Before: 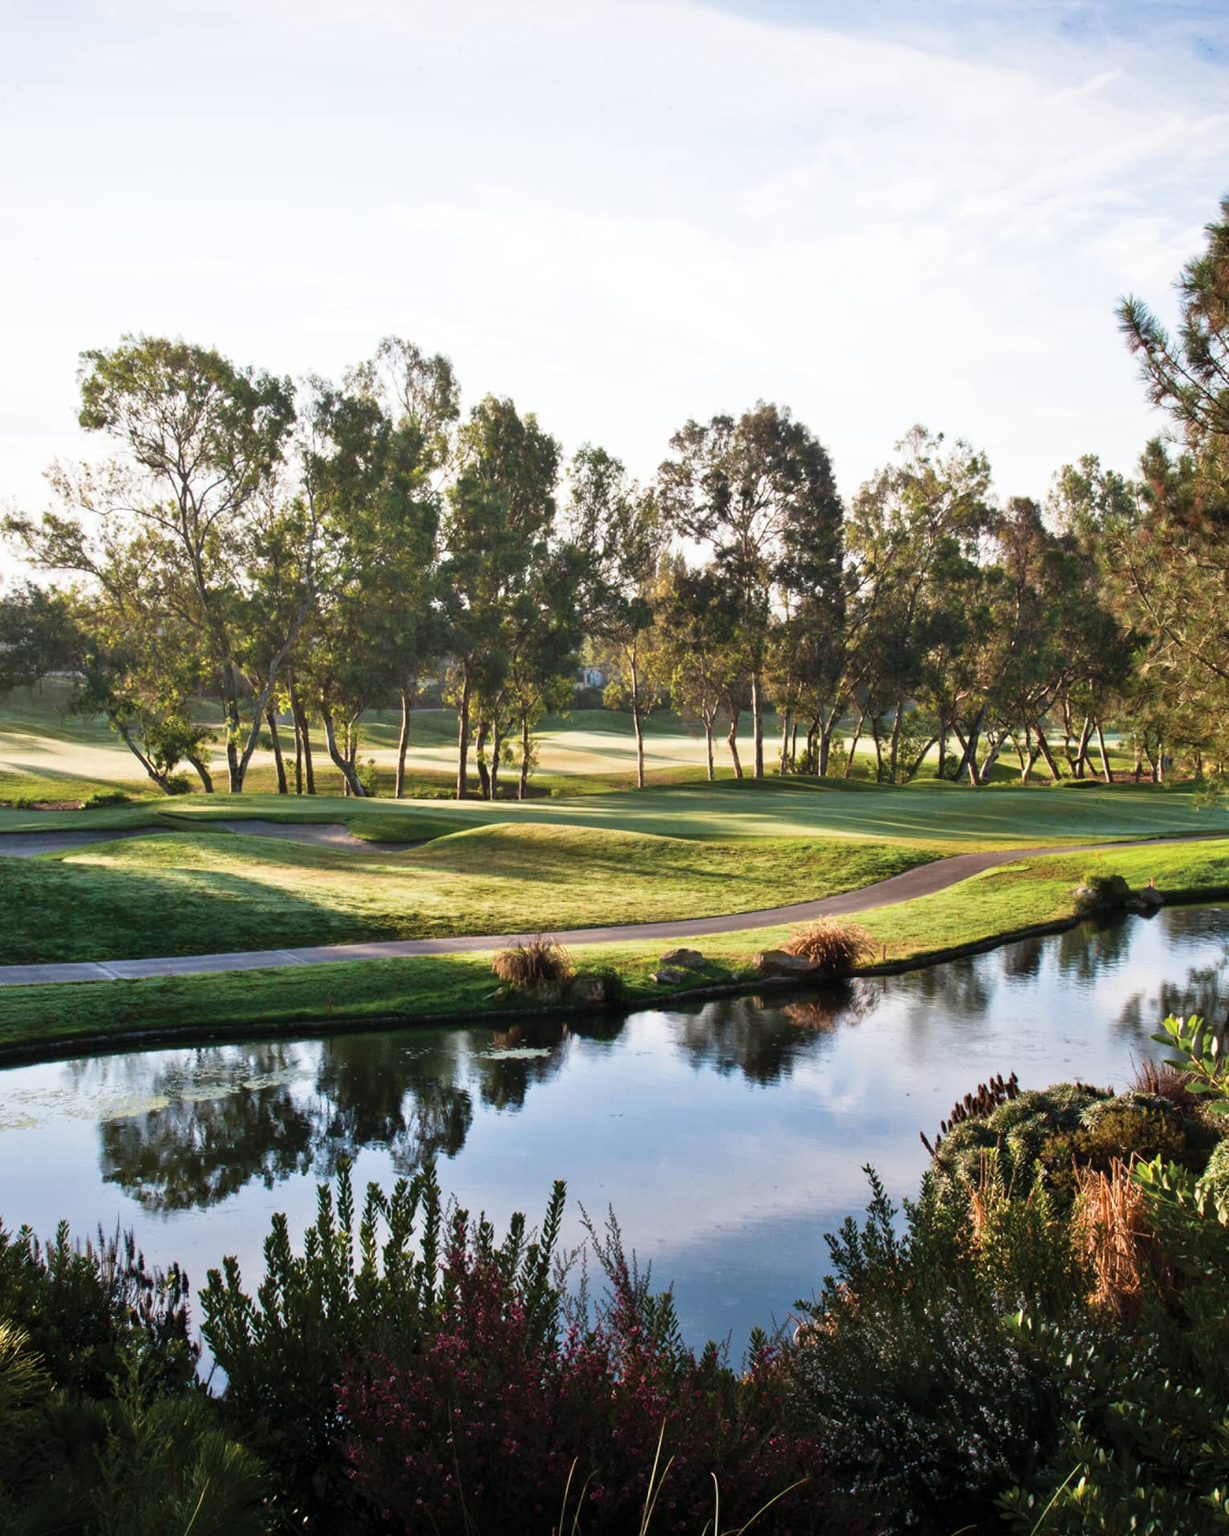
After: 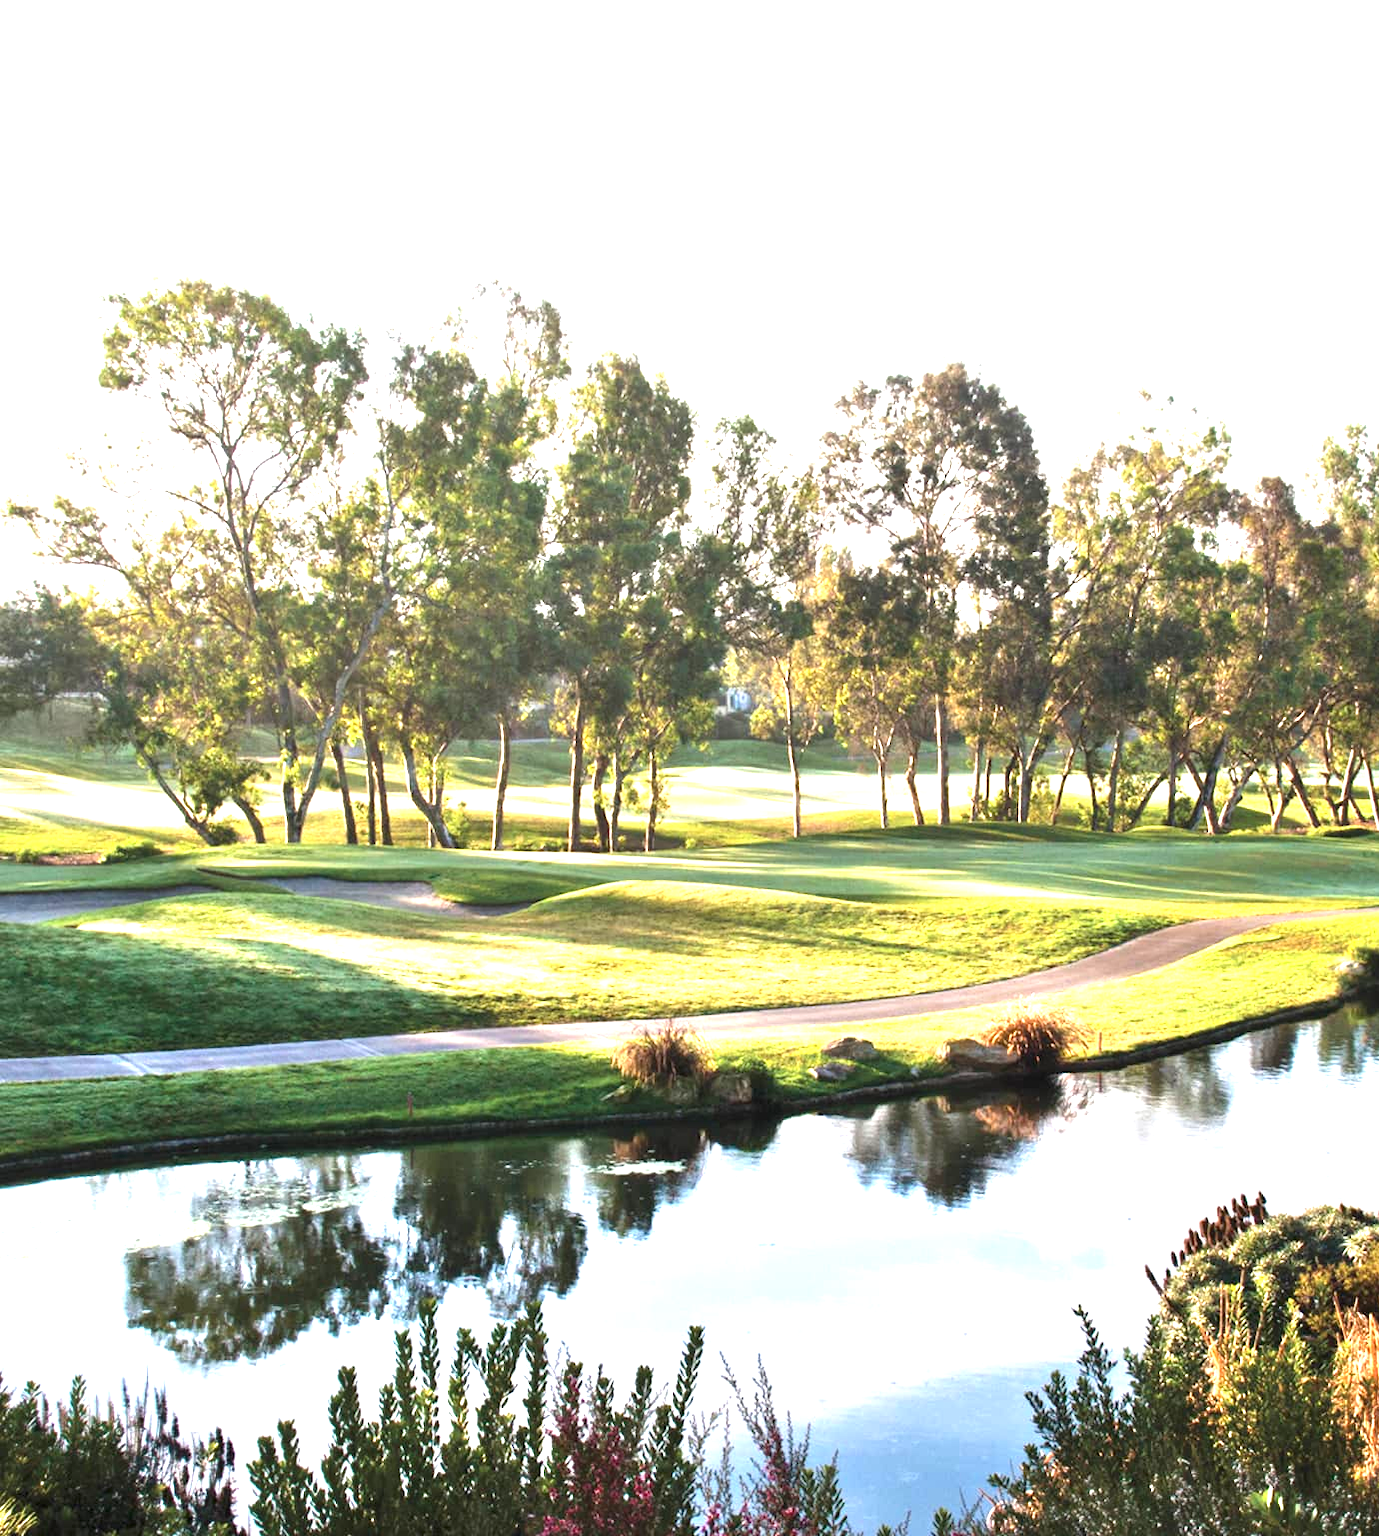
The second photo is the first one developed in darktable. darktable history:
crop: top 7.526%, right 9.769%, bottom 12.047%
exposure: black level correction 0, exposure 1.499 EV, compensate highlight preservation false
tone equalizer: on, module defaults
